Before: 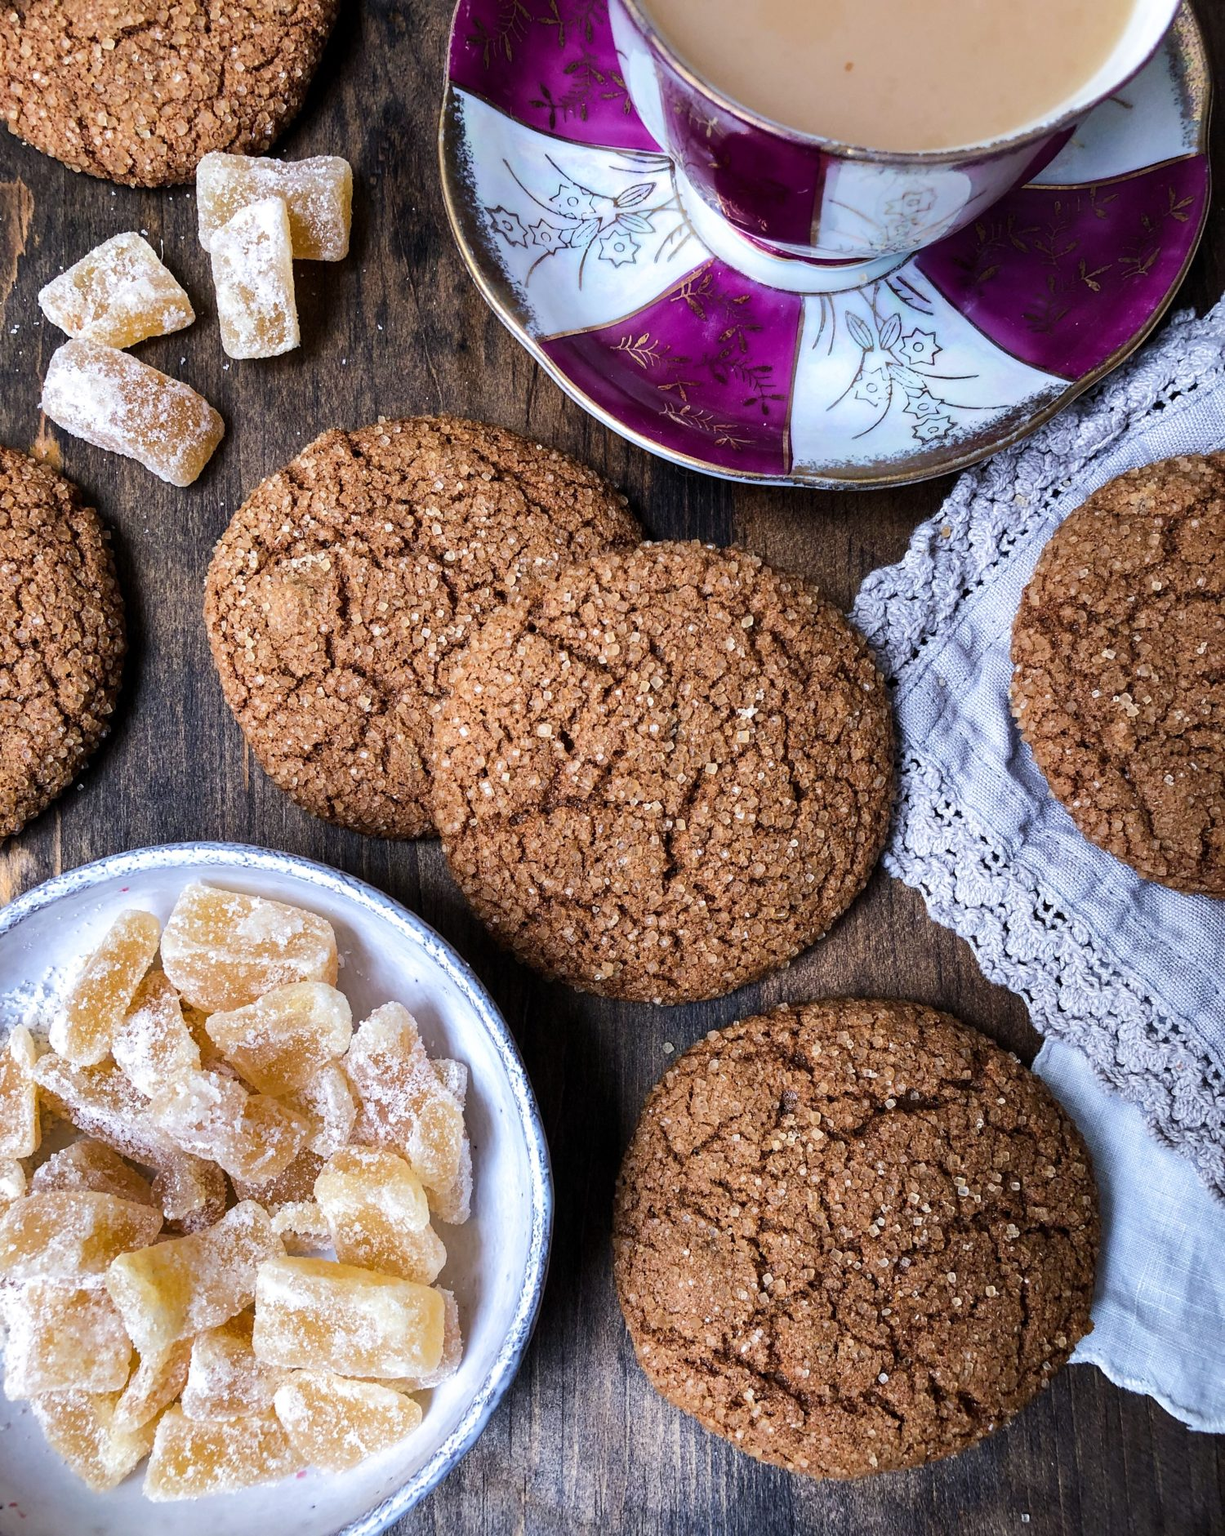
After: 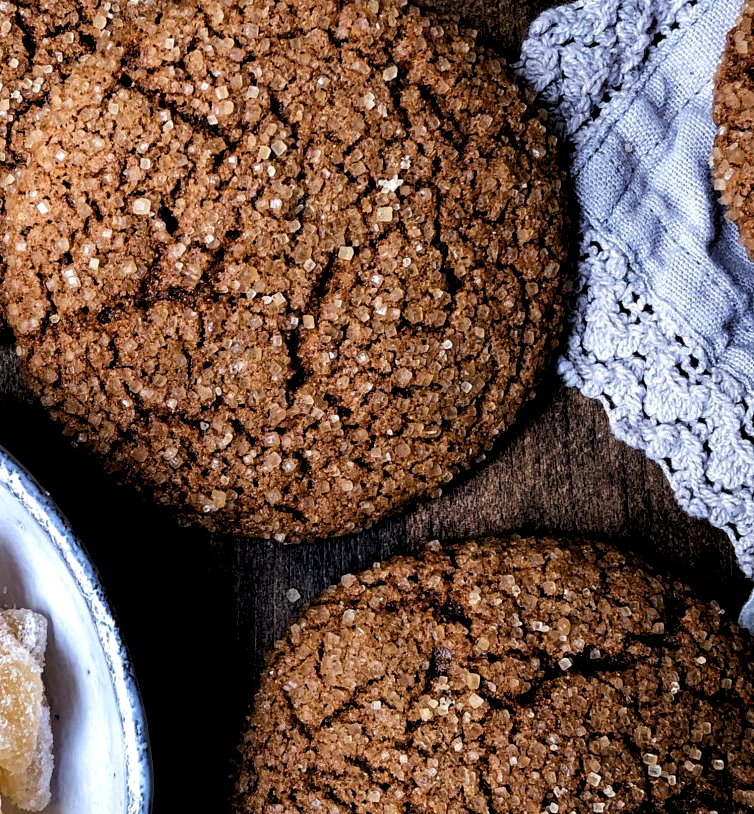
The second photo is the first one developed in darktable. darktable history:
contrast brightness saturation: brightness -0.2, saturation 0.08
crop: left 35.03%, top 36.625%, right 14.663%, bottom 20.057%
rgb levels: levels [[0.029, 0.461, 0.922], [0, 0.5, 1], [0, 0.5, 1]]
